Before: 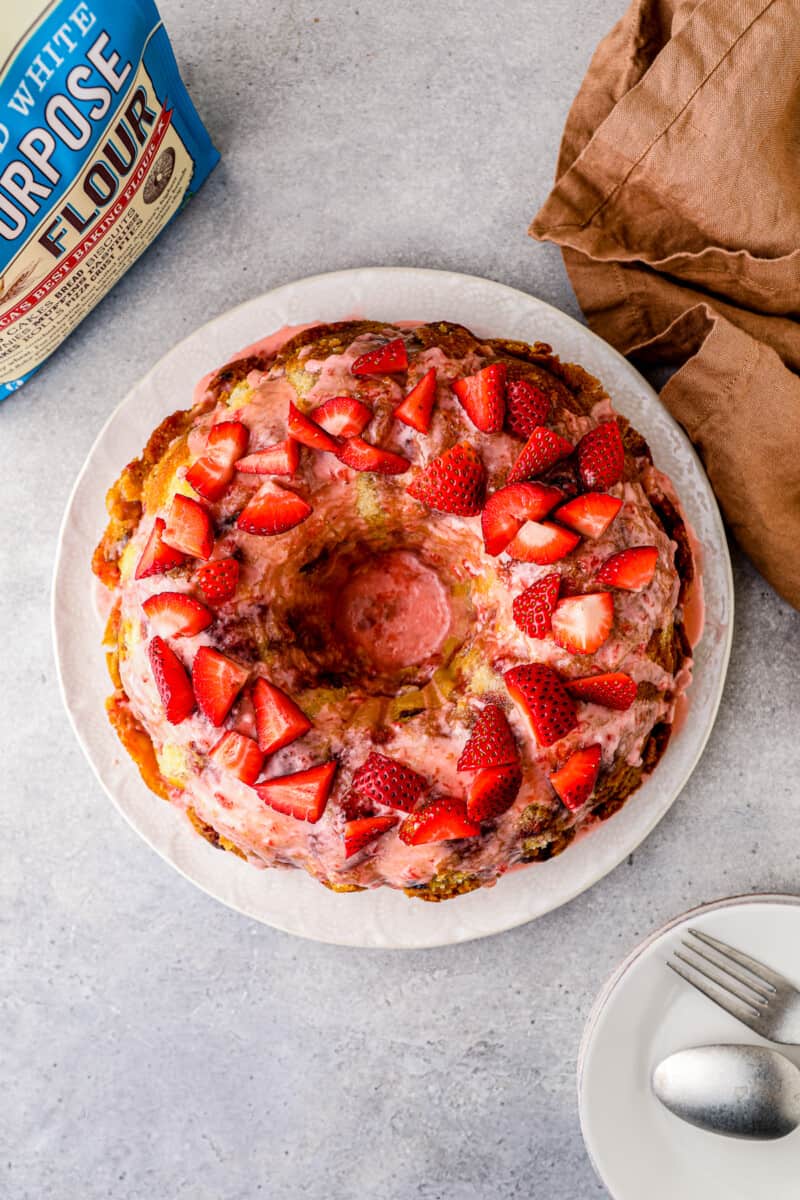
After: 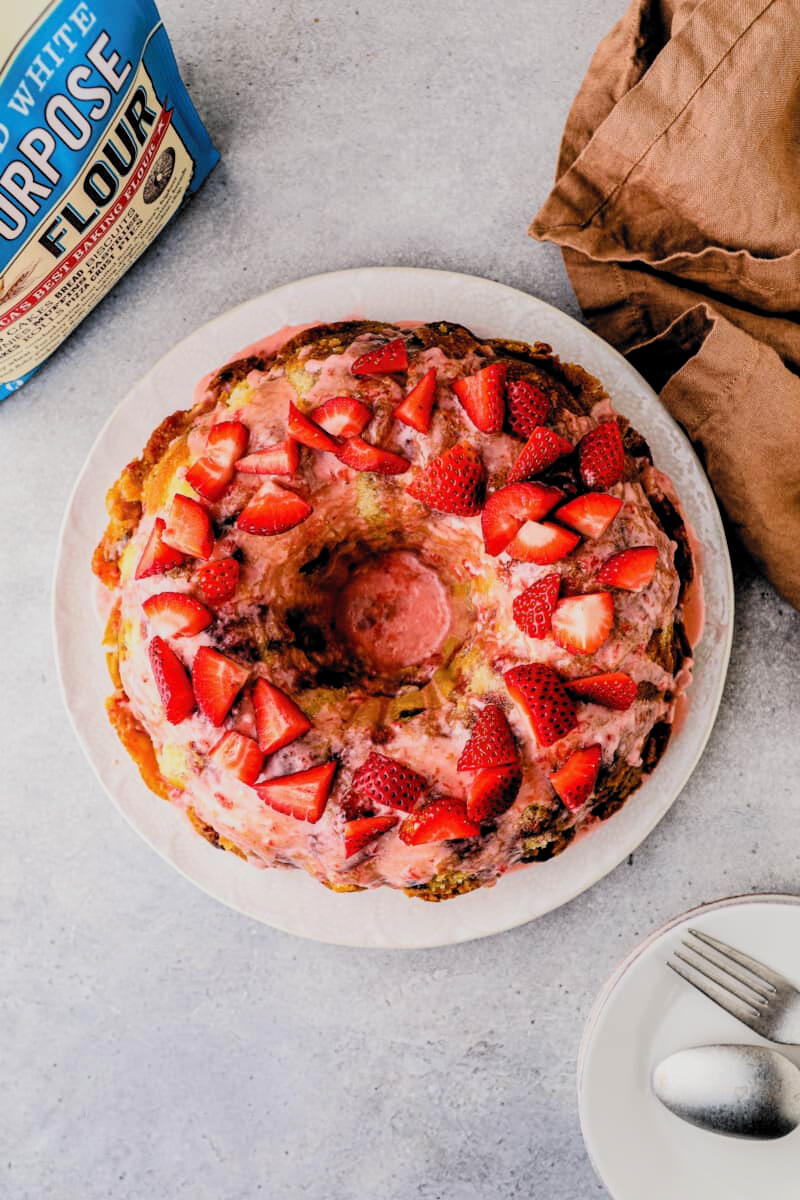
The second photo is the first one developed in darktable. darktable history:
filmic rgb: black relative exposure -5.12 EV, white relative exposure 3.97 EV, hardness 2.91, contrast 1.298, highlights saturation mix -31.35%, color science v6 (2022)
